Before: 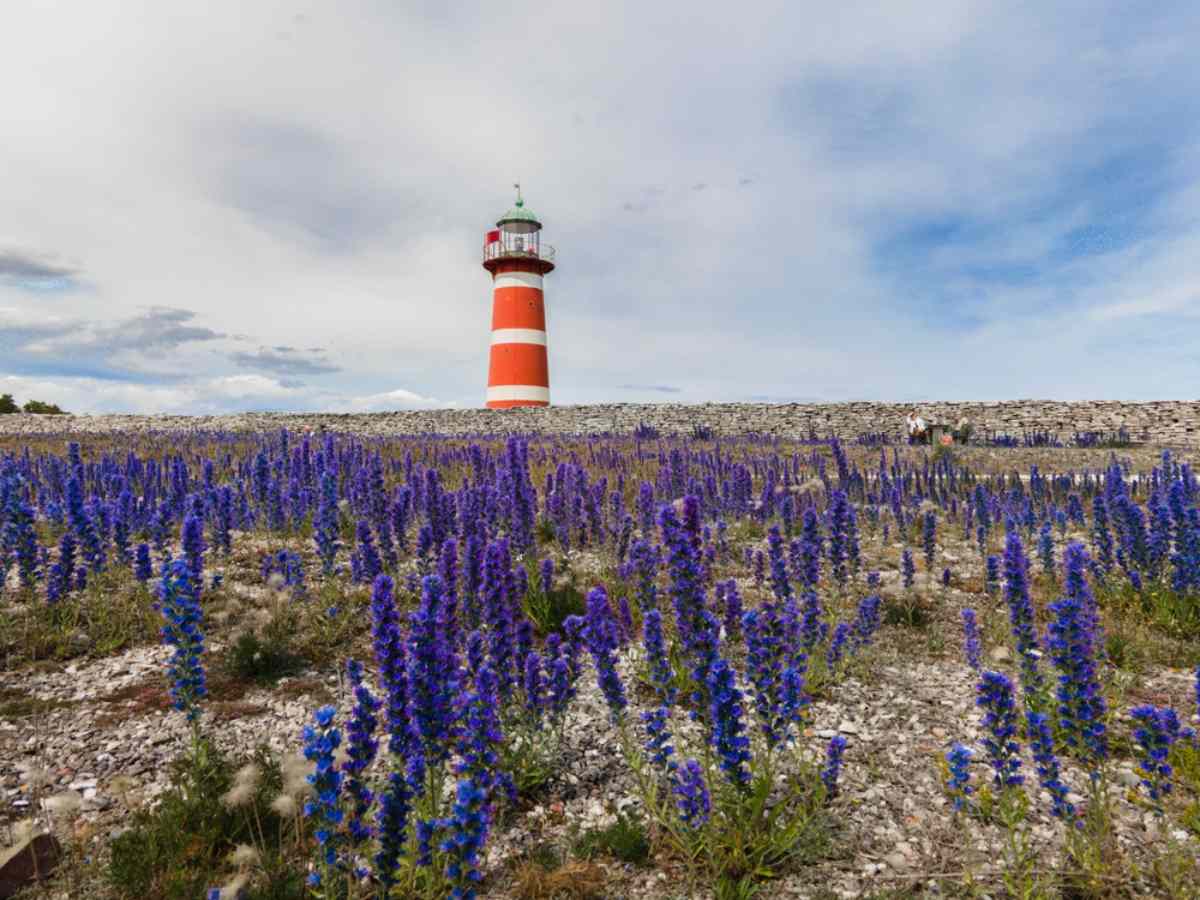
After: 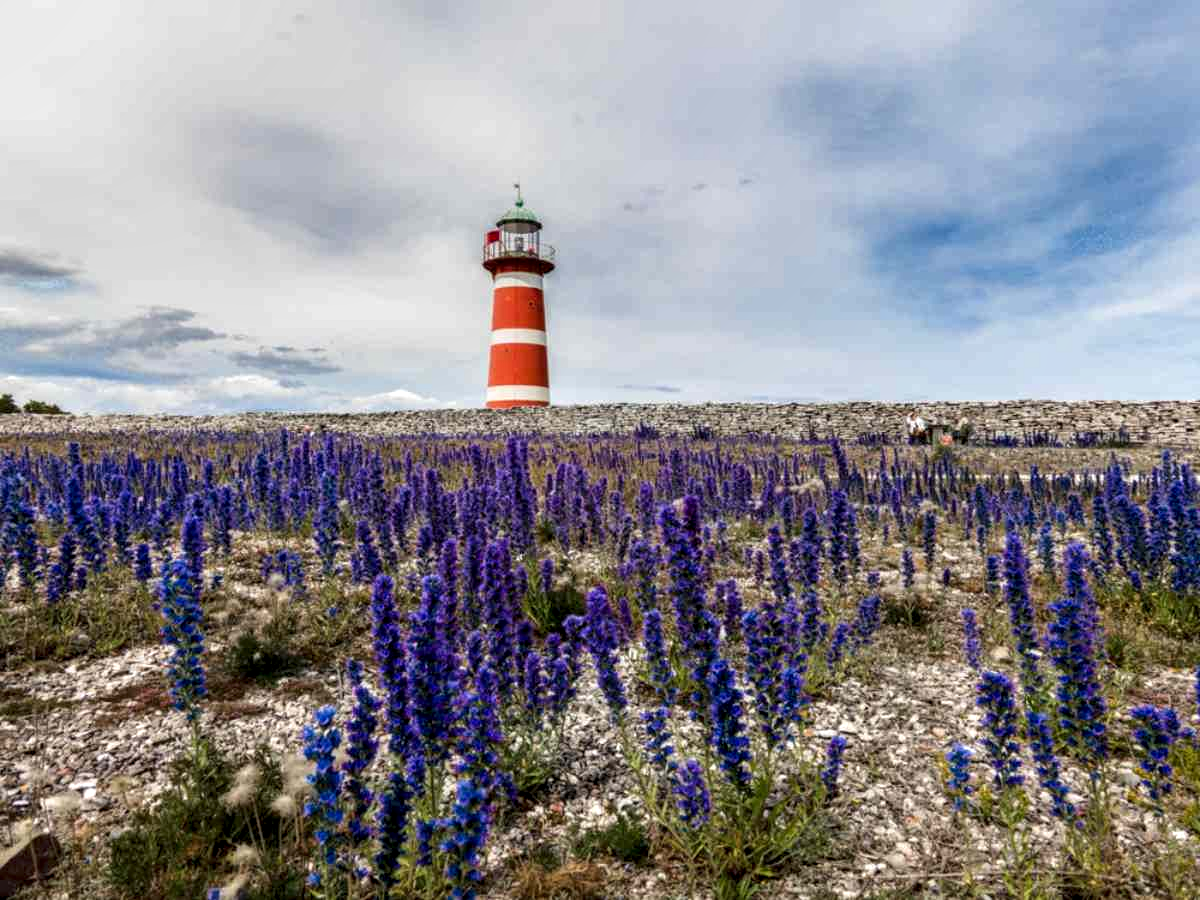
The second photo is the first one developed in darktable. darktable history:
local contrast: detail 156%
